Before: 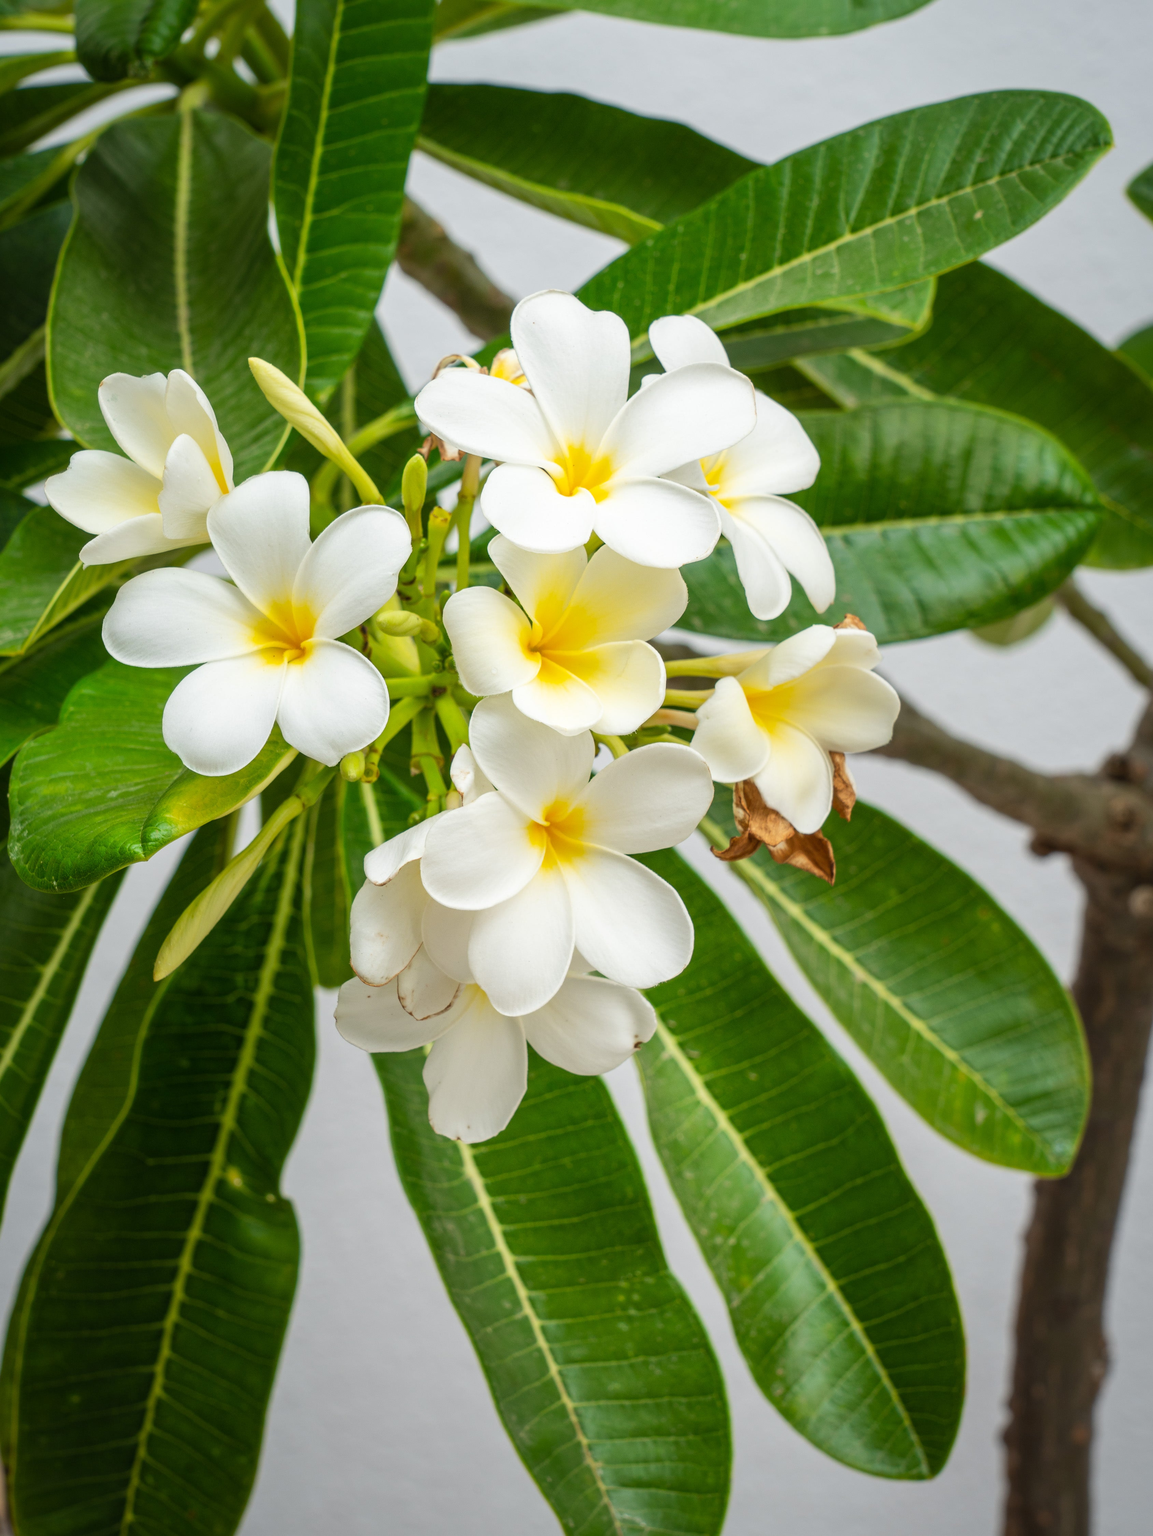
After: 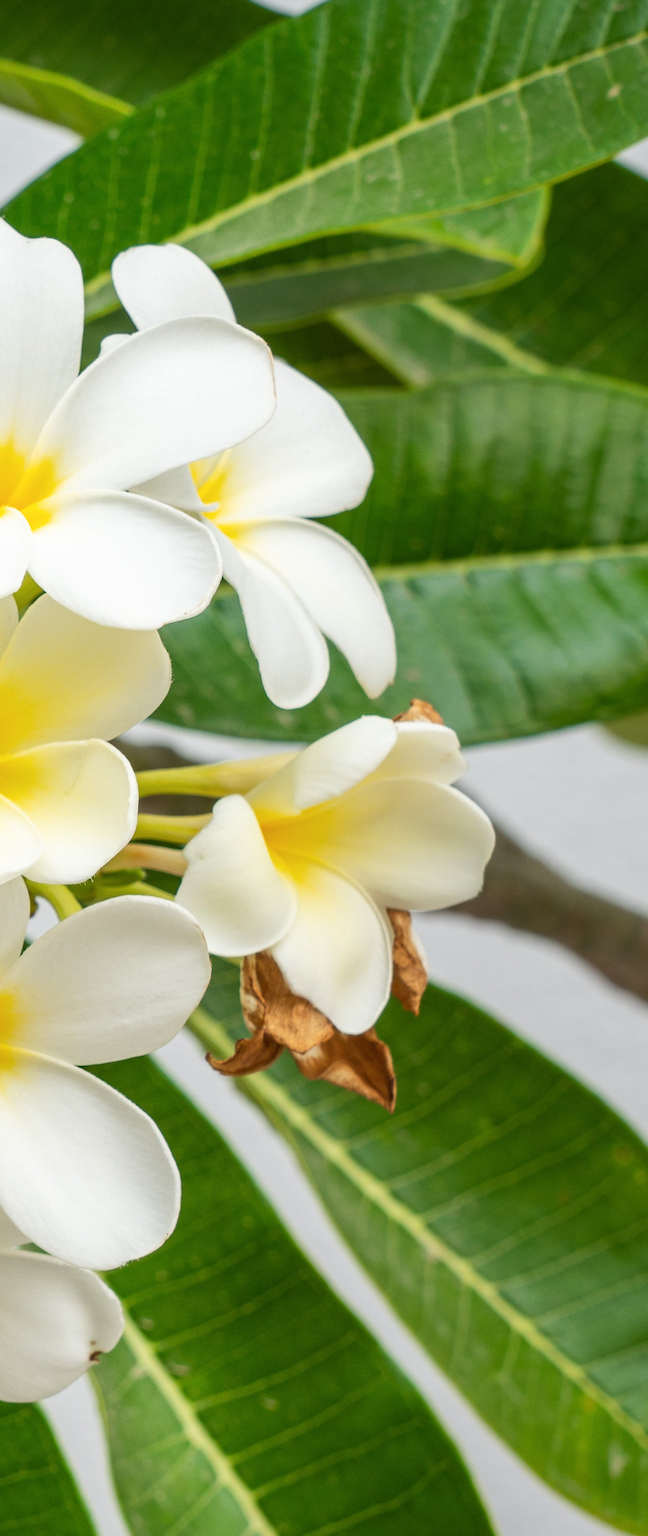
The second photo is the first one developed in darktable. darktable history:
crop and rotate: left 49.936%, top 10.094%, right 13.136%, bottom 24.256%
tone equalizer: on, module defaults
color balance rgb: on, module defaults
